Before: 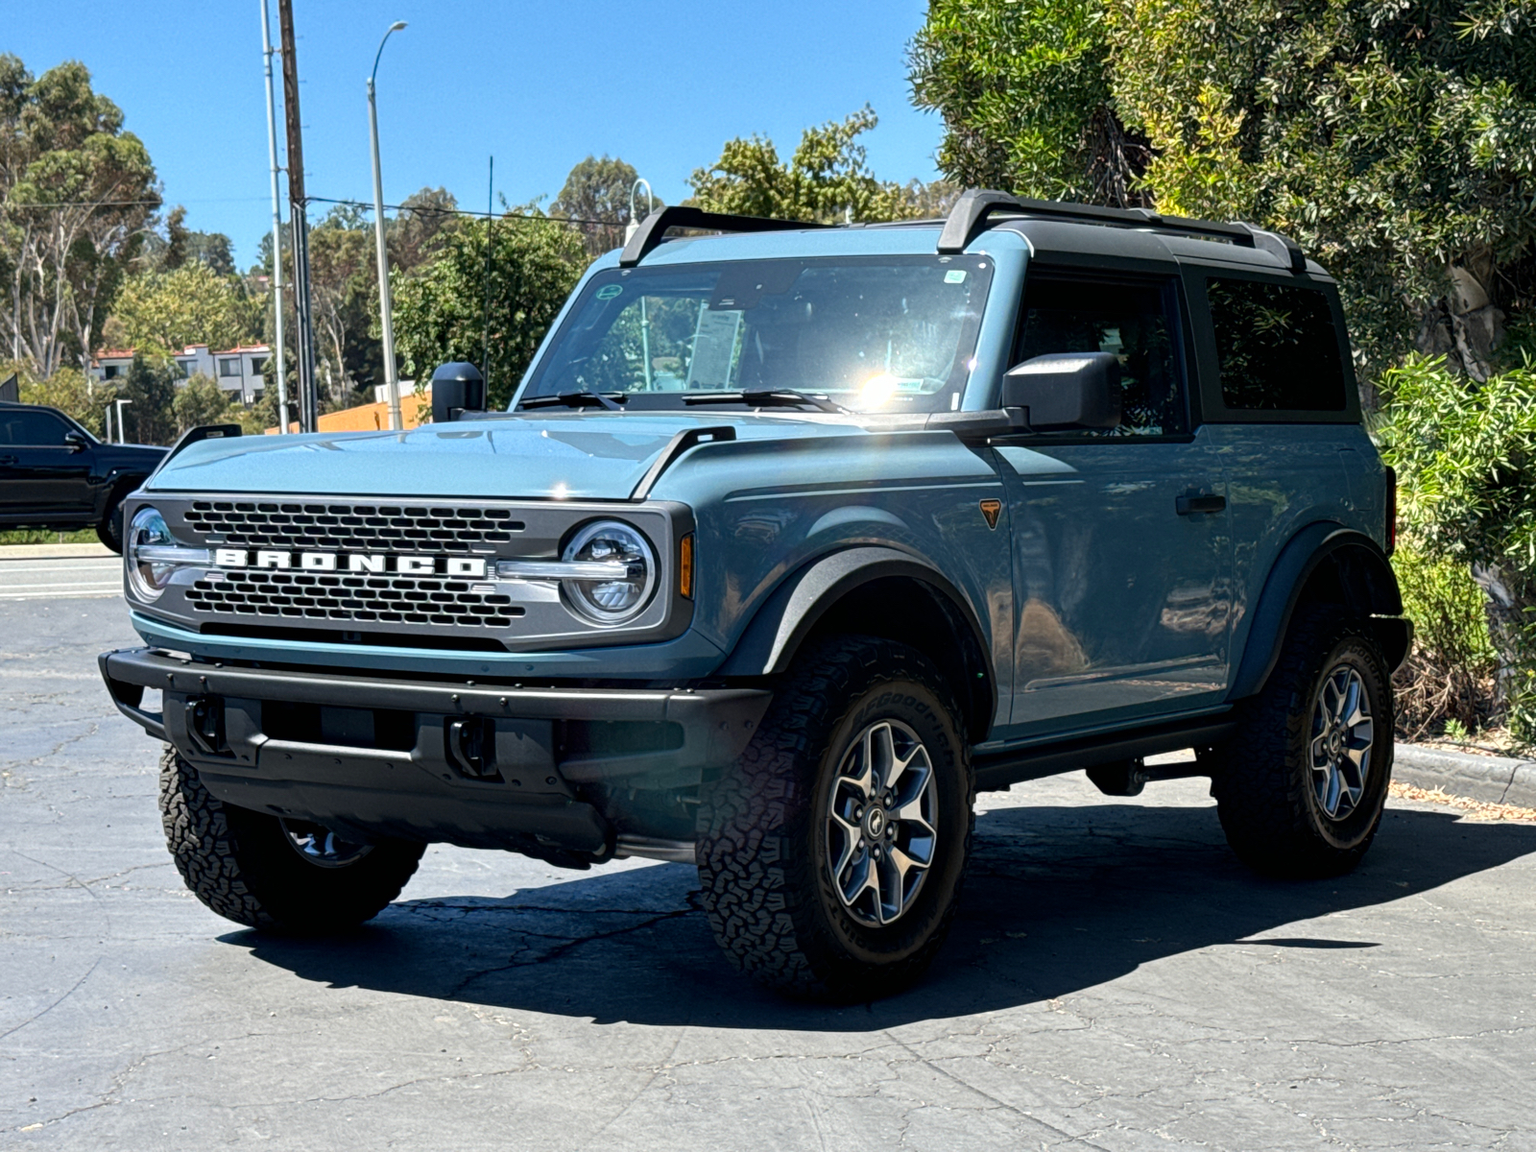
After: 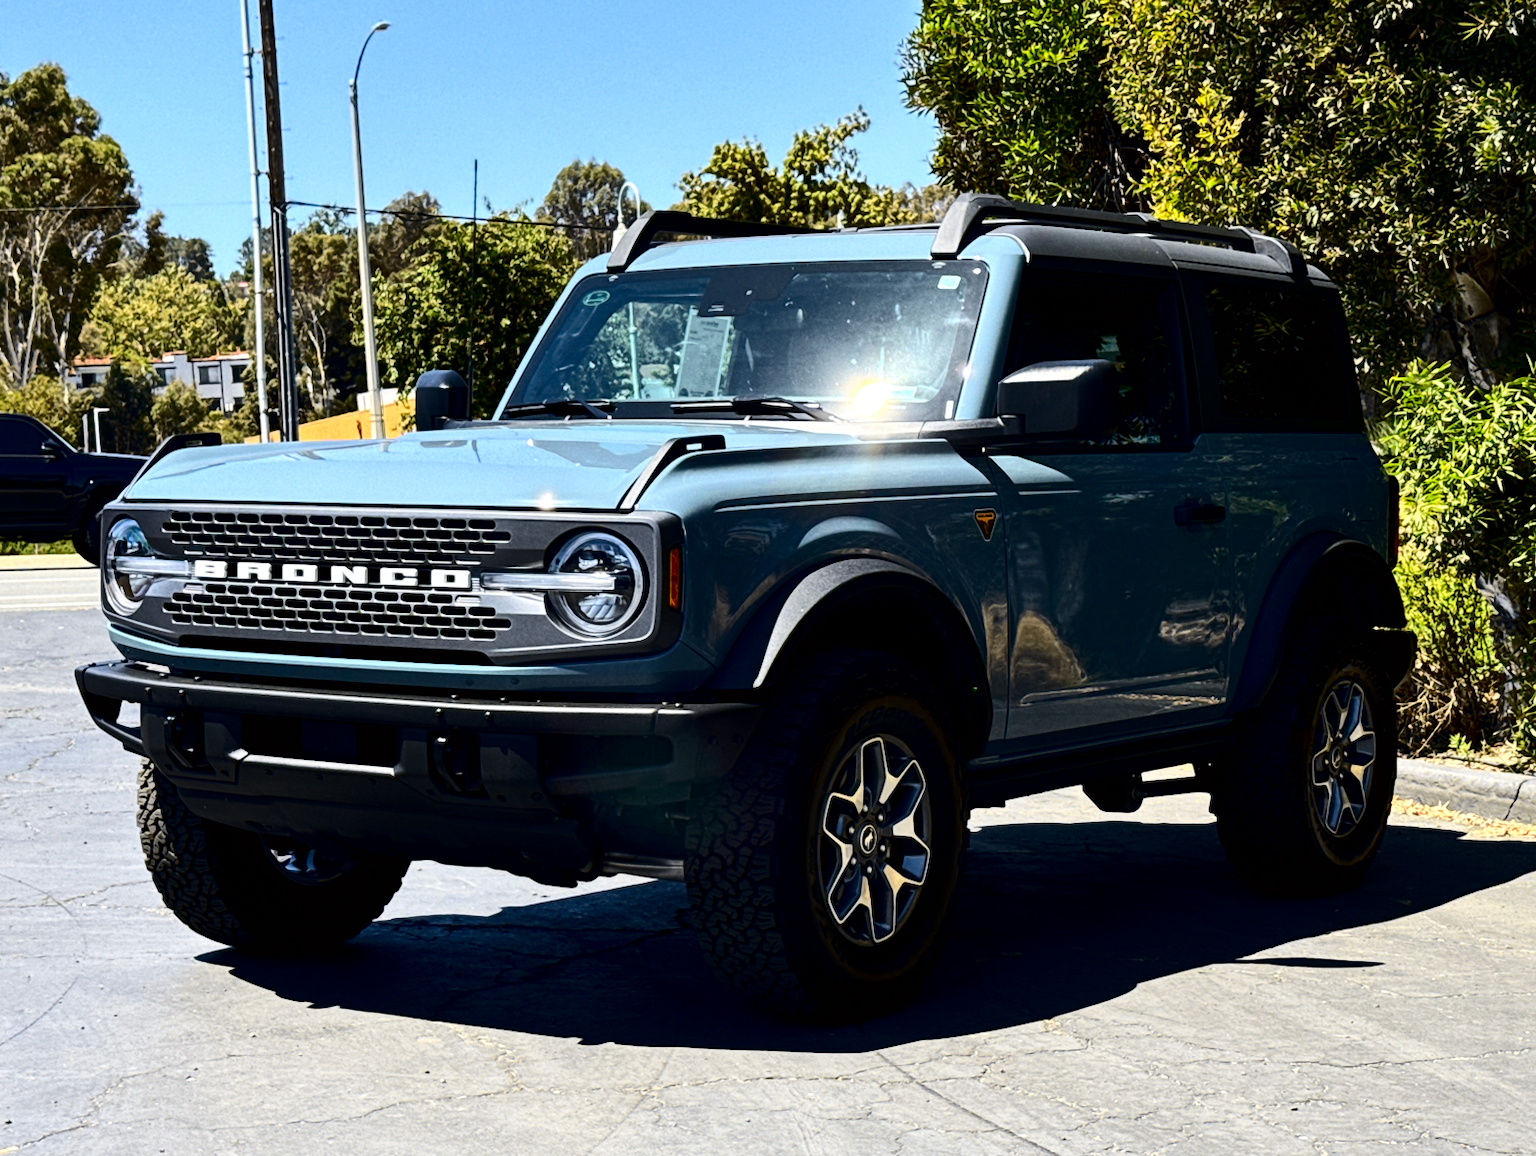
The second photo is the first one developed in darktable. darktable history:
local contrast: mode bilateral grid, contrast 20, coarseness 49, detail 119%, midtone range 0.2
contrast brightness saturation: contrast 0.243, brightness -0.223, saturation 0.147
crop: left 1.679%, right 0.278%, bottom 1.58%
tone curve: curves: ch0 [(0, 0) (0.239, 0.248) (0.508, 0.606) (0.828, 0.878) (1, 1)]; ch1 [(0, 0) (0.401, 0.42) (0.45, 0.464) (0.492, 0.498) (0.511, 0.507) (0.561, 0.549) (0.688, 0.726) (1, 1)]; ch2 [(0, 0) (0.411, 0.433) (0.5, 0.504) (0.545, 0.574) (1, 1)], color space Lab, independent channels, preserve colors none
